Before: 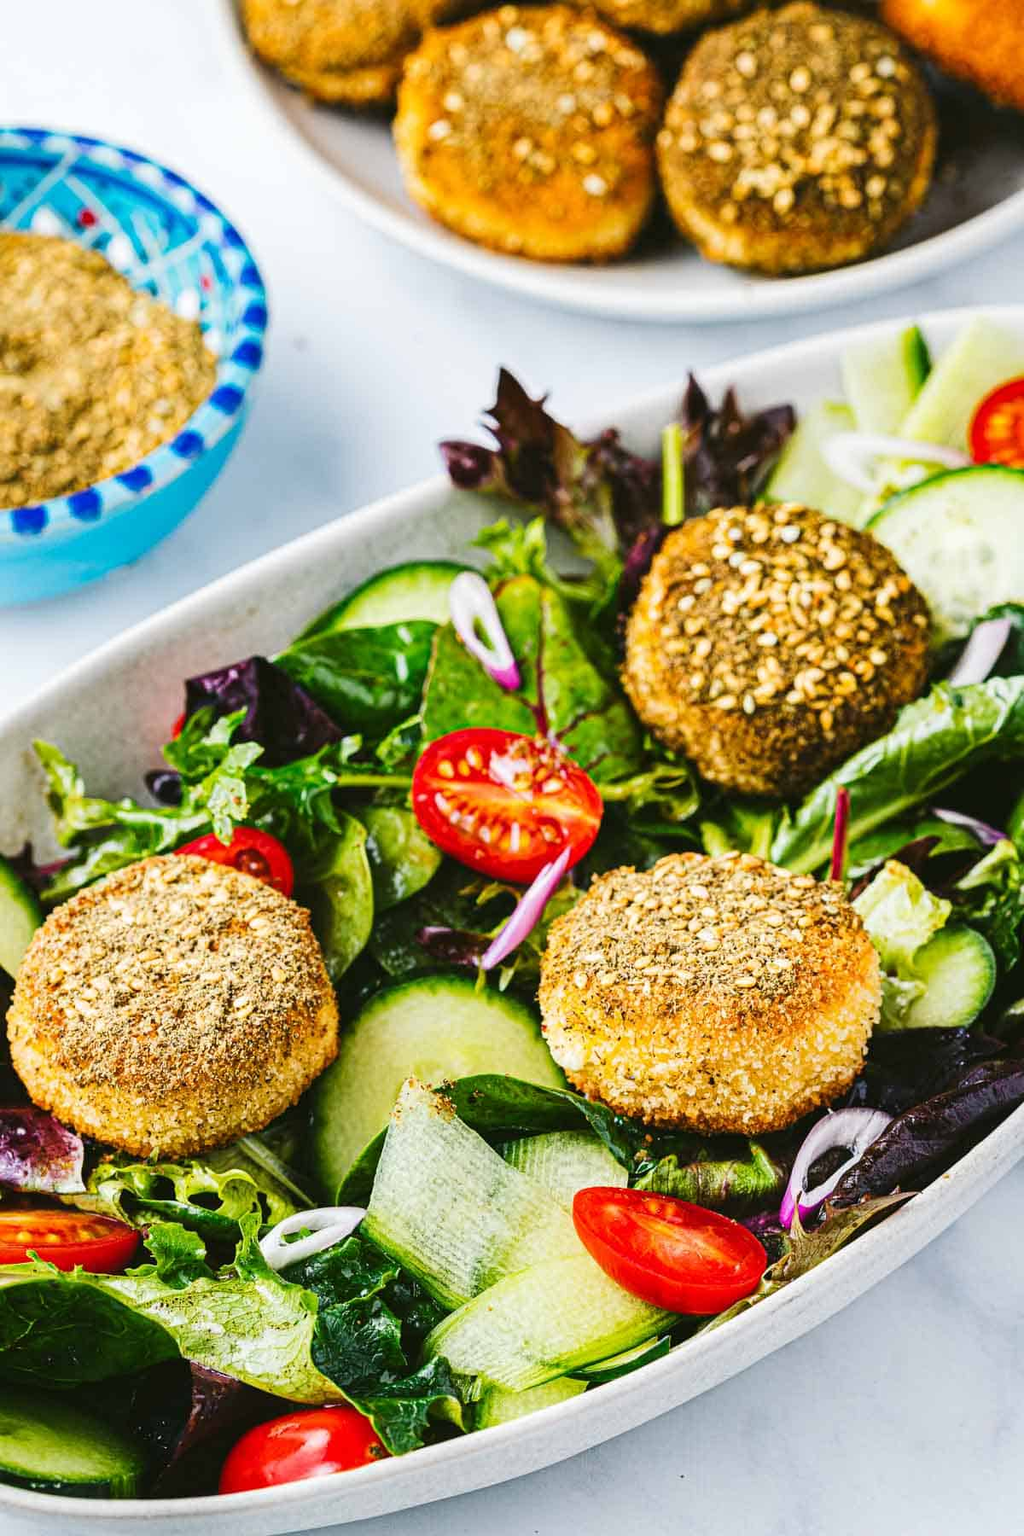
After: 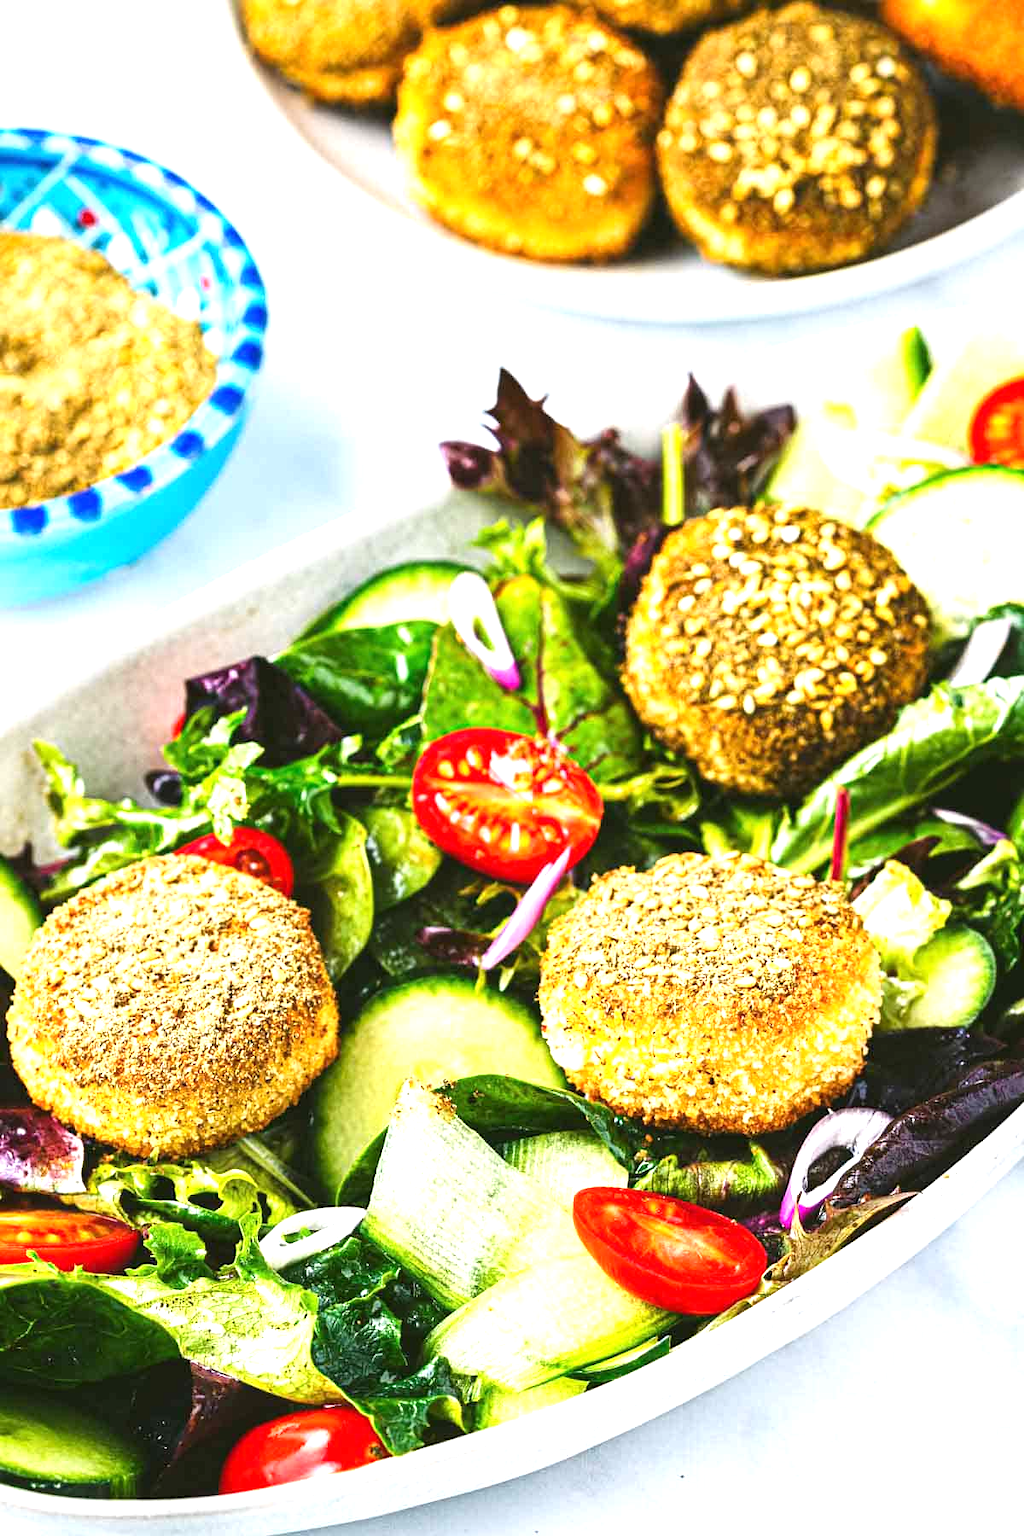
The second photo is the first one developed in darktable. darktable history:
exposure: black level correction 0, exposure 0.894 EV, compensate exposure bias true, compensate highlight preservation false
